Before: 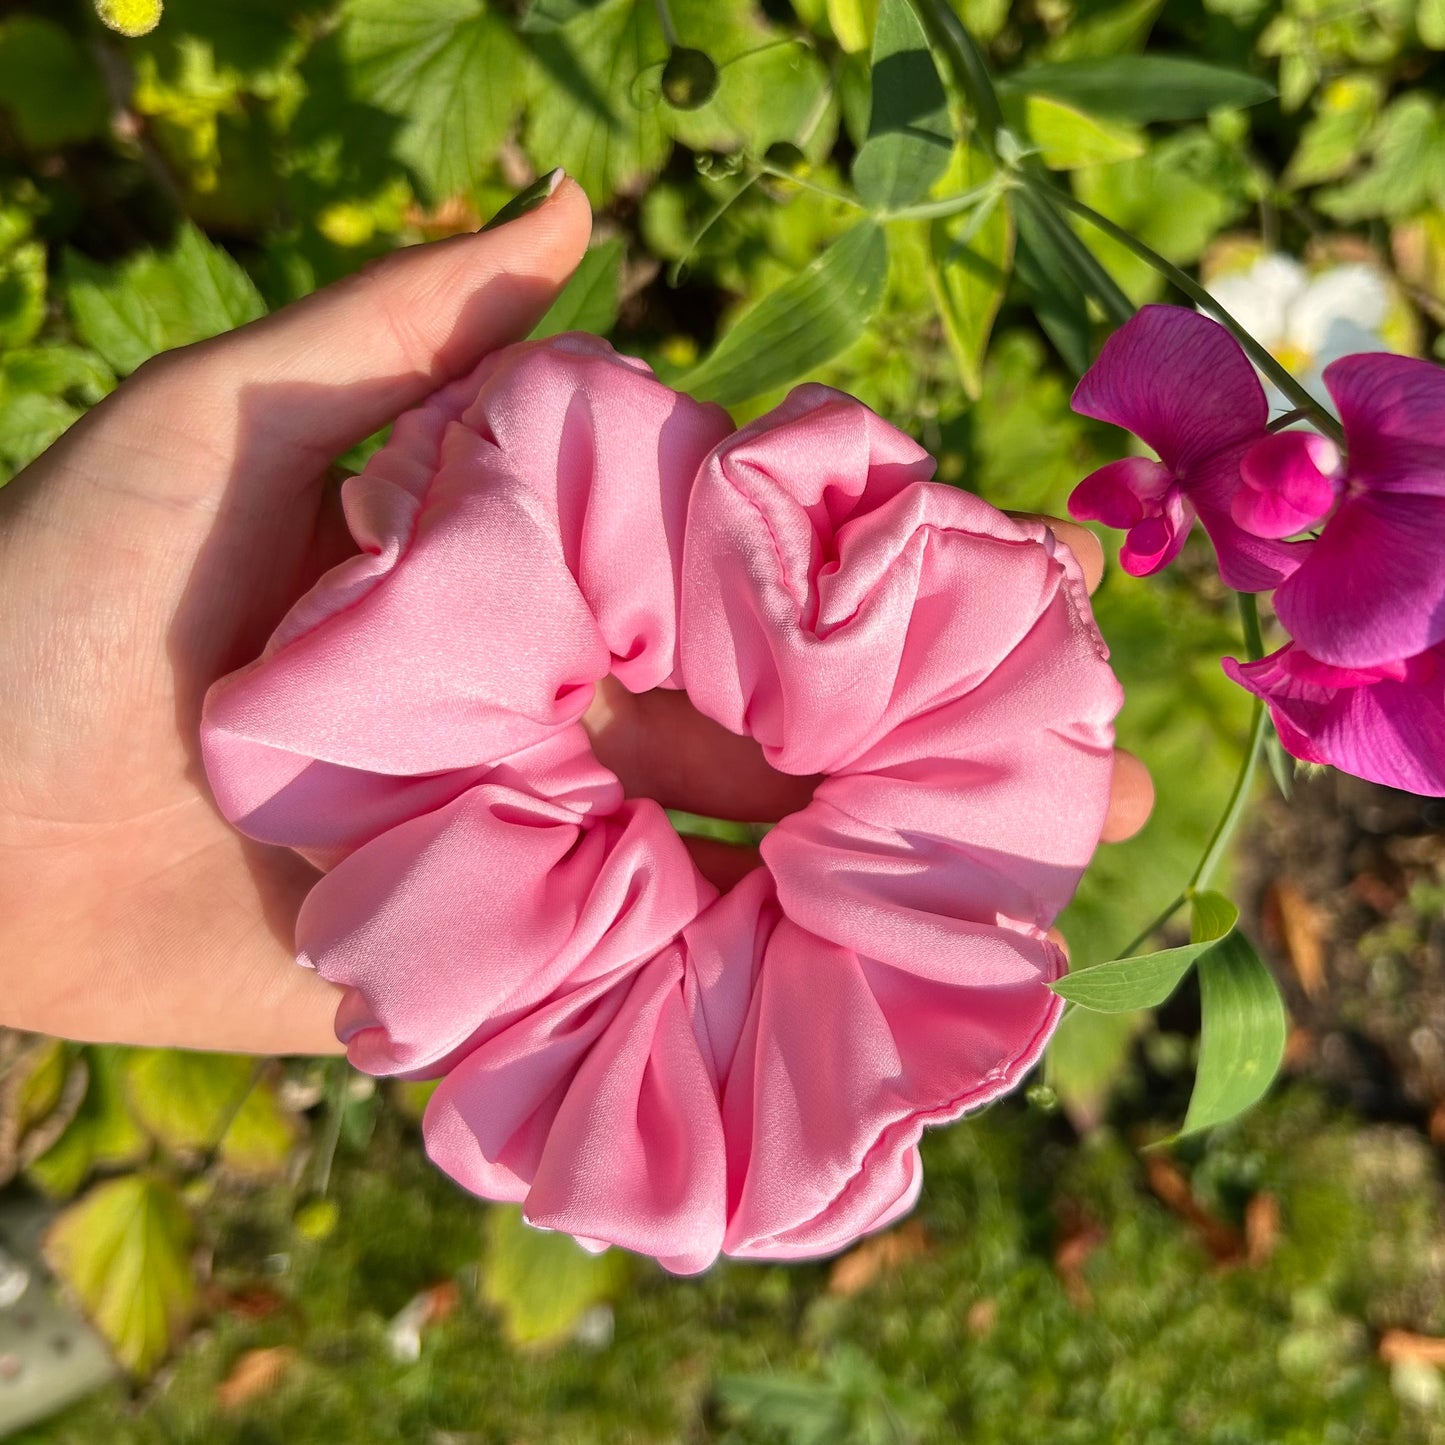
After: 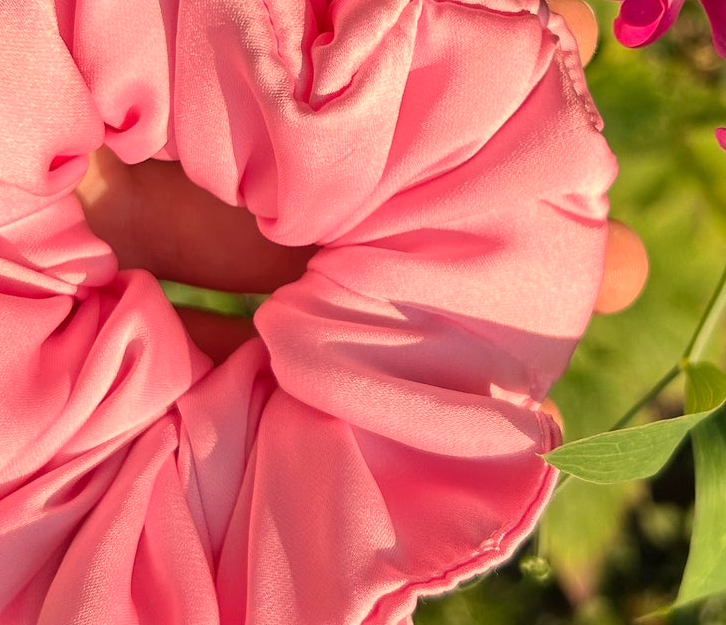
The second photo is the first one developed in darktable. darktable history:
white balance: red 1.123, blue 0.83
crop: left 35.03%, top 36.625%, right 14.663%, bottom 20.057%
